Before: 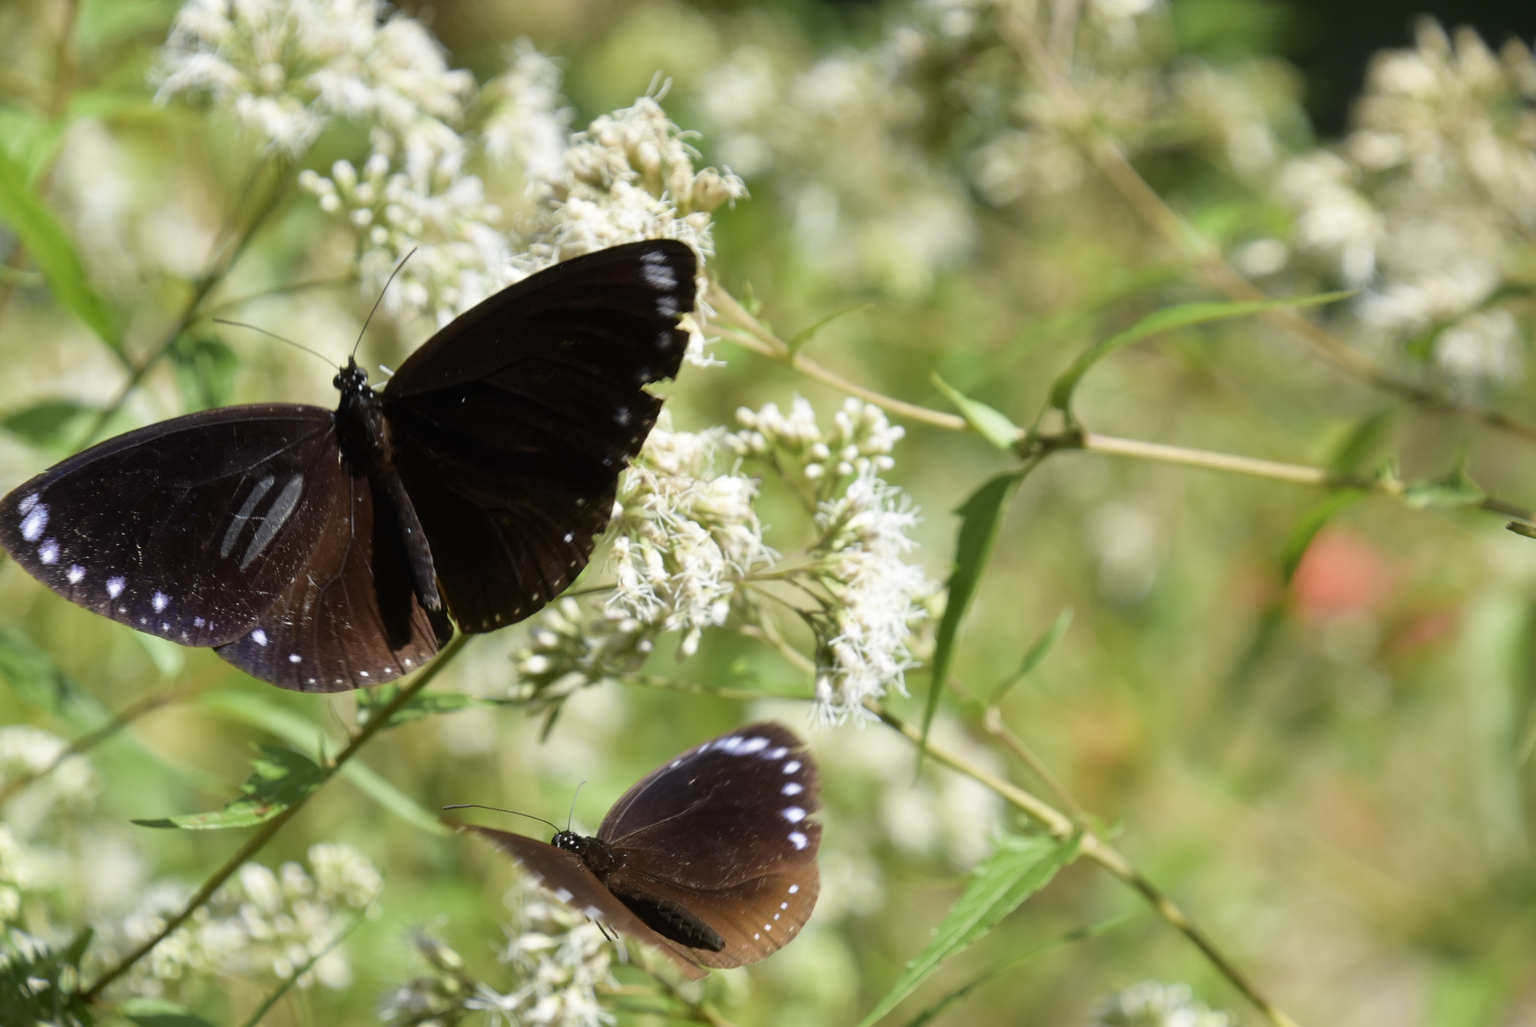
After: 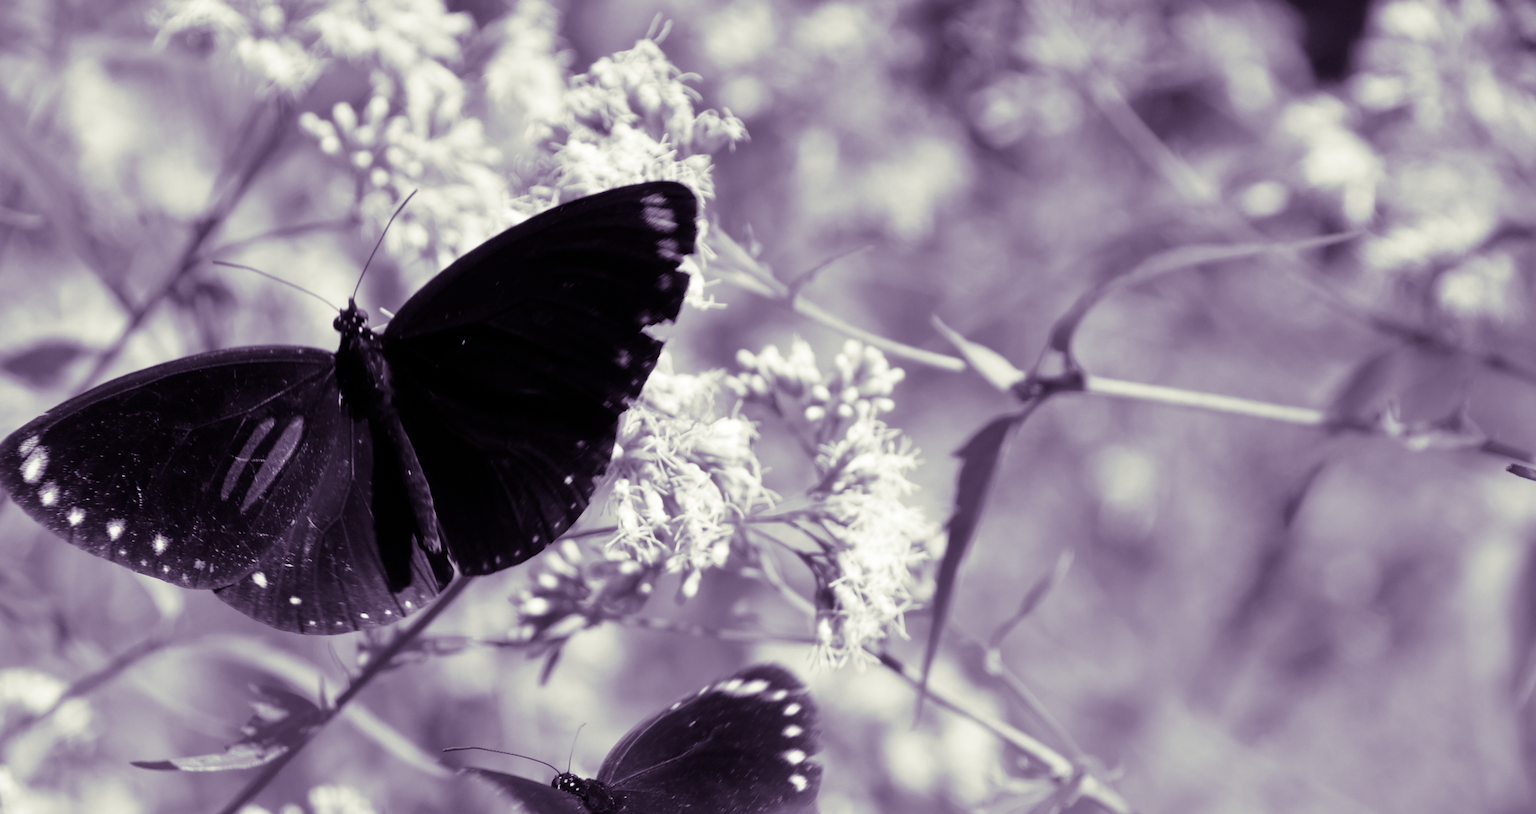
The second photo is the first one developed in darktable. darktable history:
crop and rotate: top 5.667%, bottom 14.937%
split-toning: shadows › hue 266.4°, shadows › saturation 0.4, highlights › hue 61.2°, highlights › saturation 0.3, compress 0%
monochrome: on, module defaults
